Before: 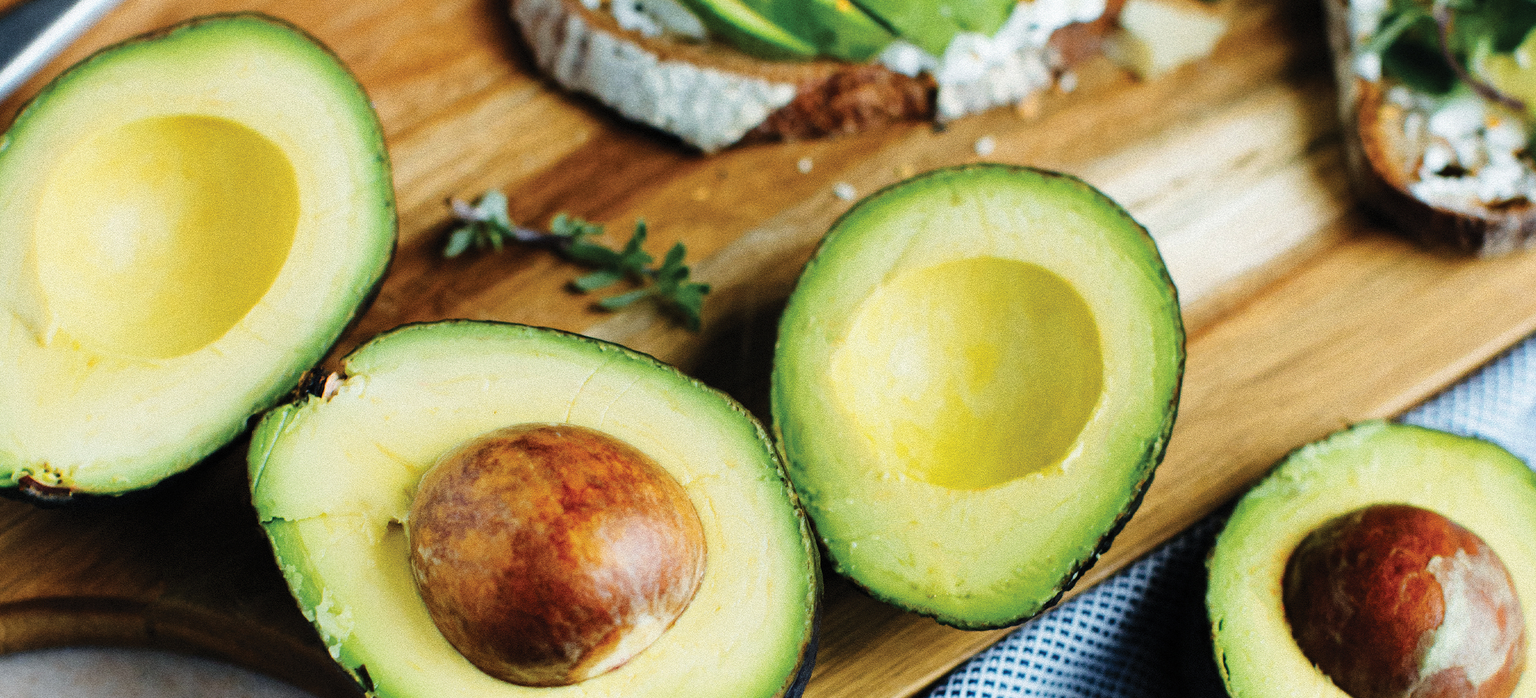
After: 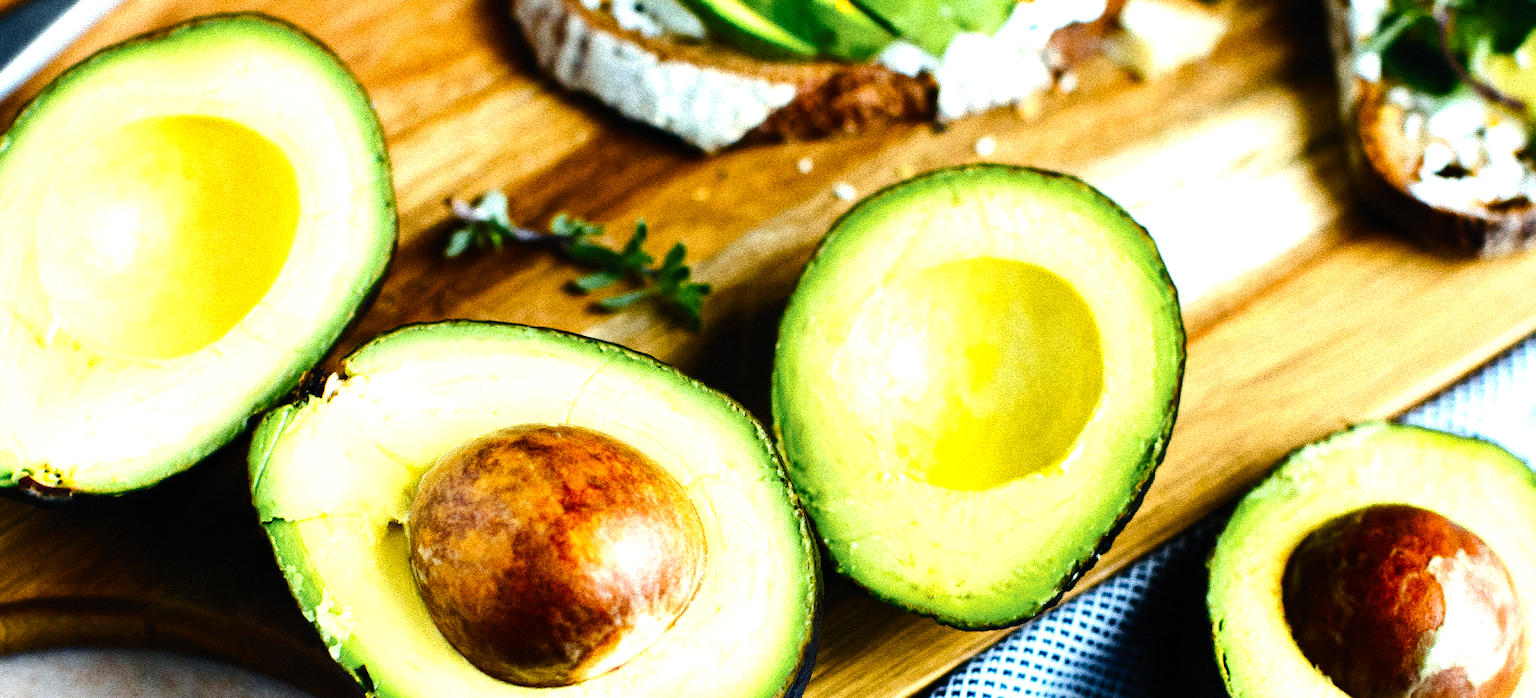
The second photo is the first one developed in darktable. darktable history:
tone equalizer: -8 EV -1.08 EV, -7 EV -1.01 EV, -6 EV -0.867 EV, -5 EV -0.578 EV, -3 EV 0.578 EV, -2 EV 0.867 EV, -1 EV 1.01 EV, +0 EV 1.08 EV, edges refinement/feathering 500, mask exposure compensation -1.57 EV, preserve details no
color balance rgb: perceptual saturation grading › global saturation 35%, perceptual saturation grading › highlights -25%, perceptual saturation grading › shadows 50%
